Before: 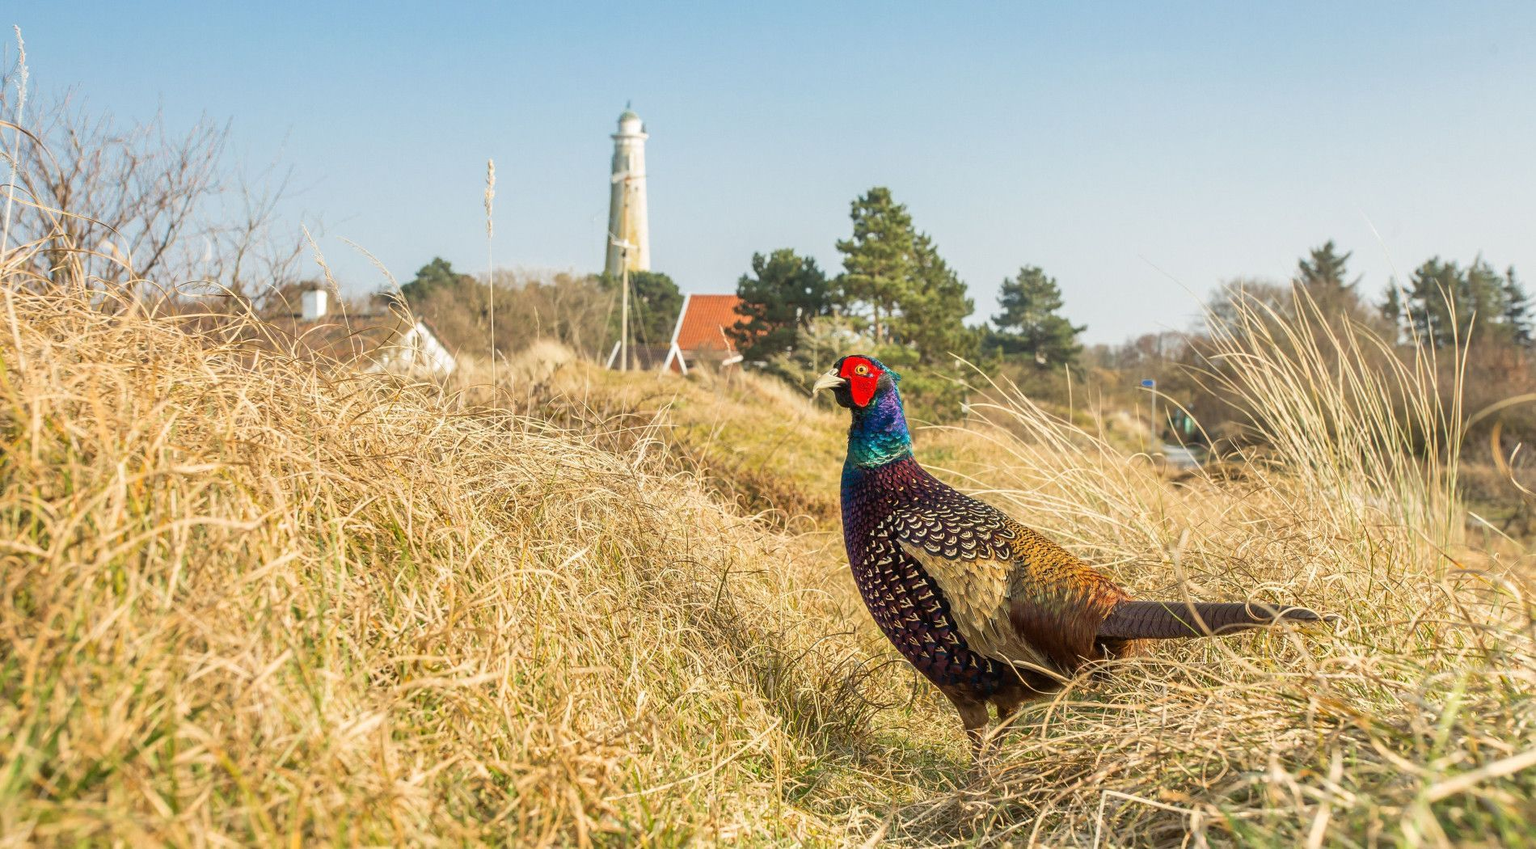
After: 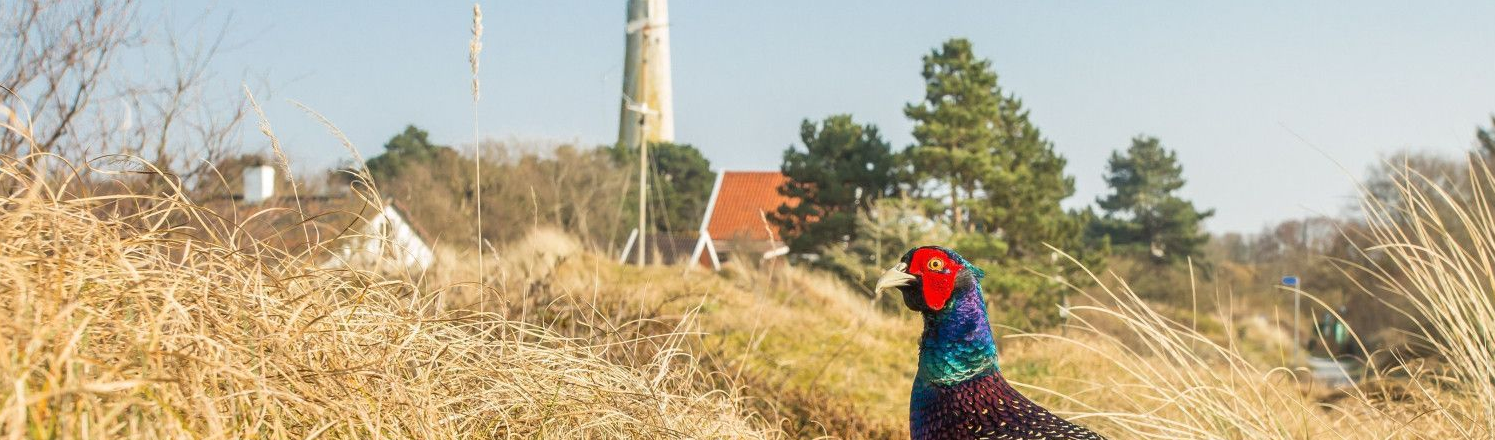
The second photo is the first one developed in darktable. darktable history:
crop: left 6.861%, top 18.401%, right 14.404%, bottom 39.686%
